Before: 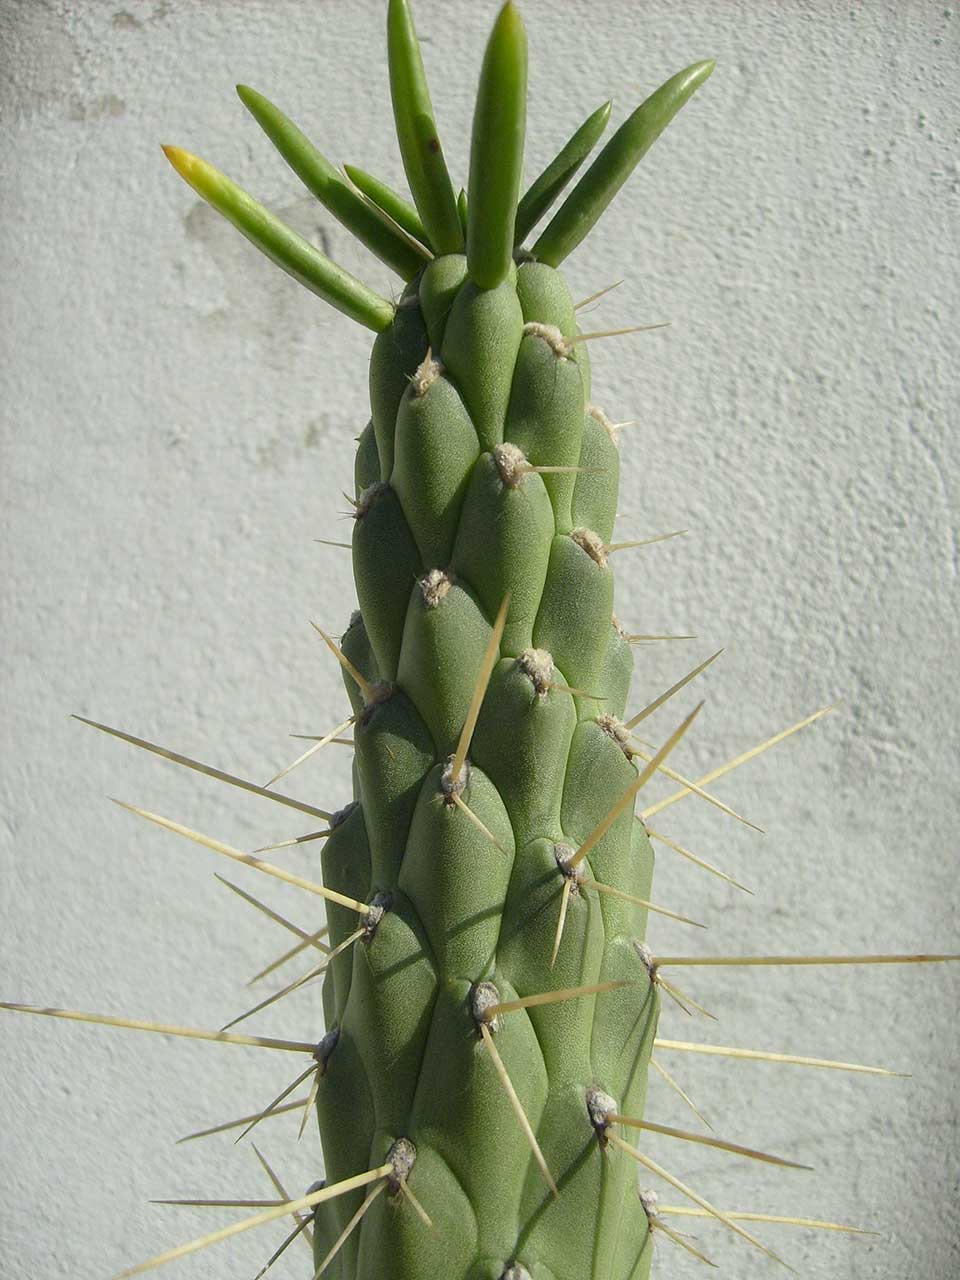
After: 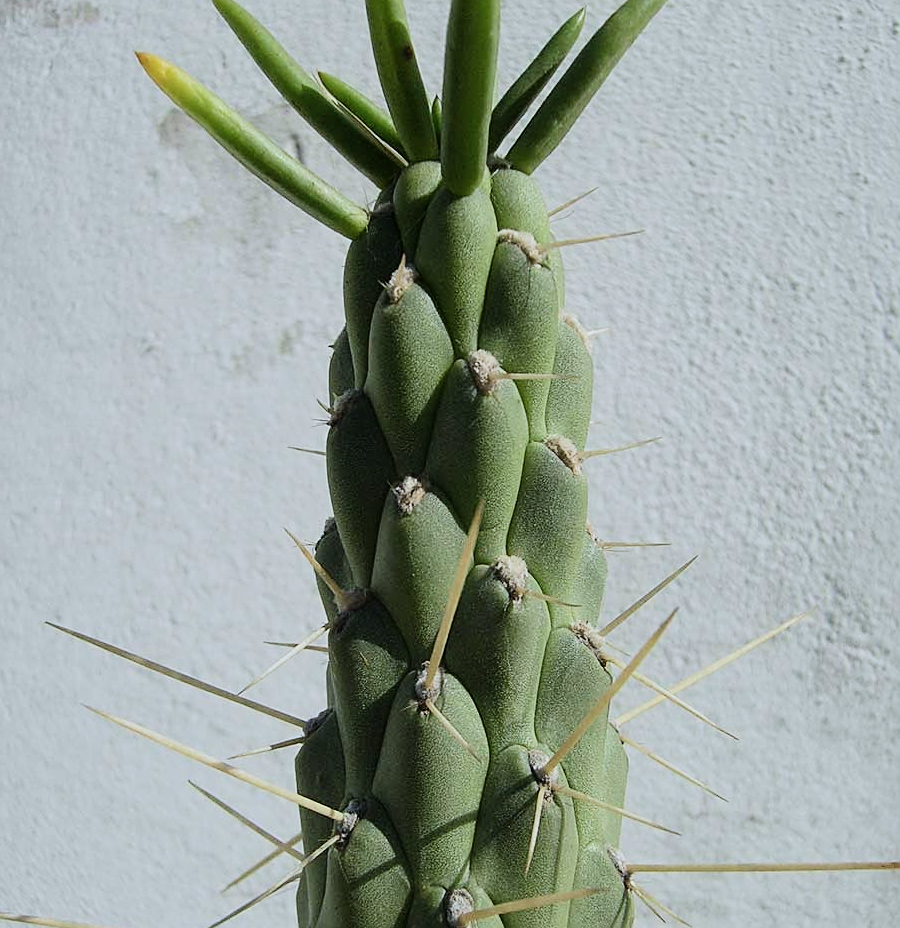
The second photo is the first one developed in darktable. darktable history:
filmic rgb: black relative exposure -7.5 EV, white relative exposure 5 EV, hardness 3.31, contrast 1.3, contrast in shadows safe
sharpen: on, module defaults
crop: left 2.737%, top 7.287%, right 3.421%, bottom 20.179%
color correction: highlights a* -0.772, highlights b* -8.92
tone equalizer: on, module defaults
